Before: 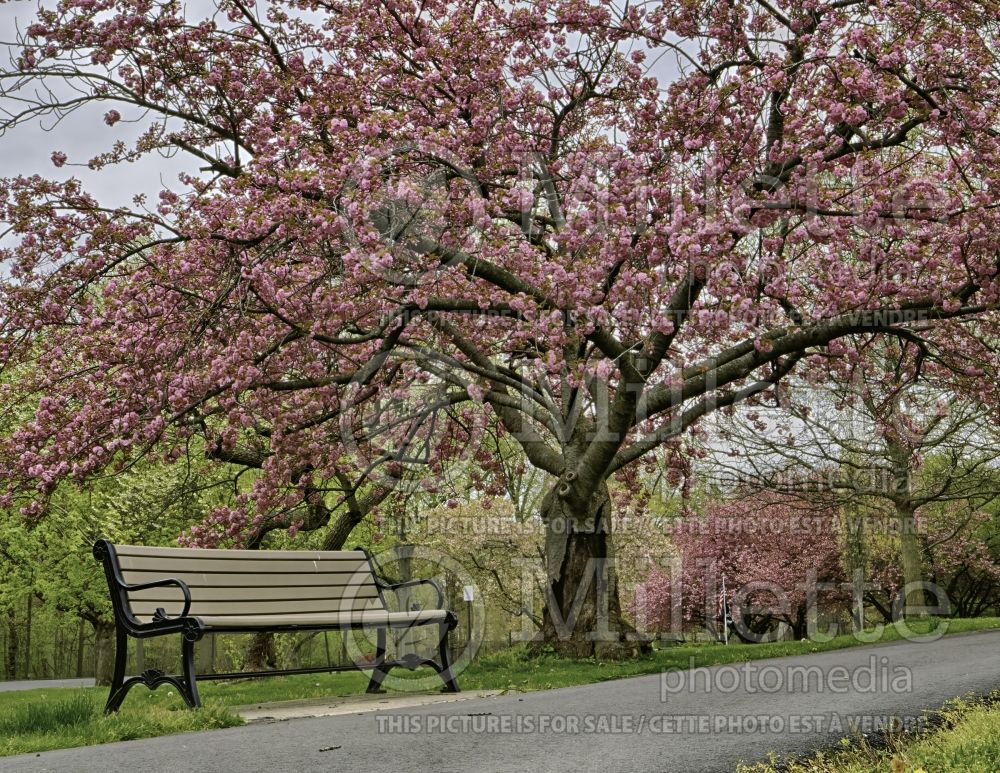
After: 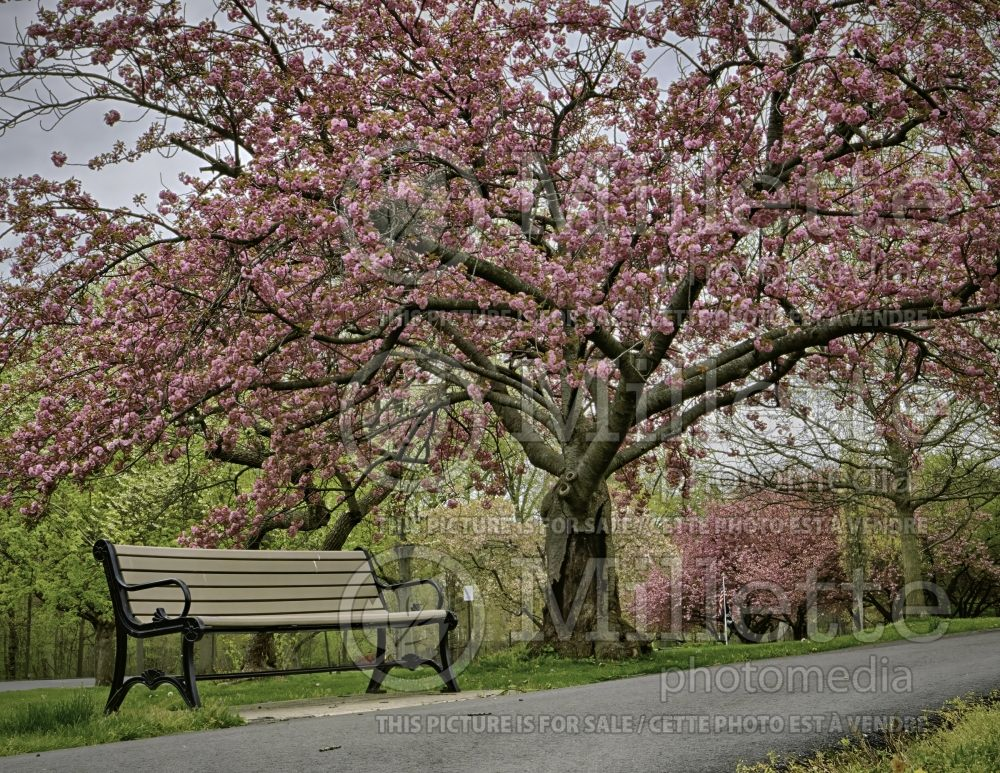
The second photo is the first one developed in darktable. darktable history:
vignetting: fall-off radius 69.36%, saturation -0.003, automatic ratio true, unbound false
